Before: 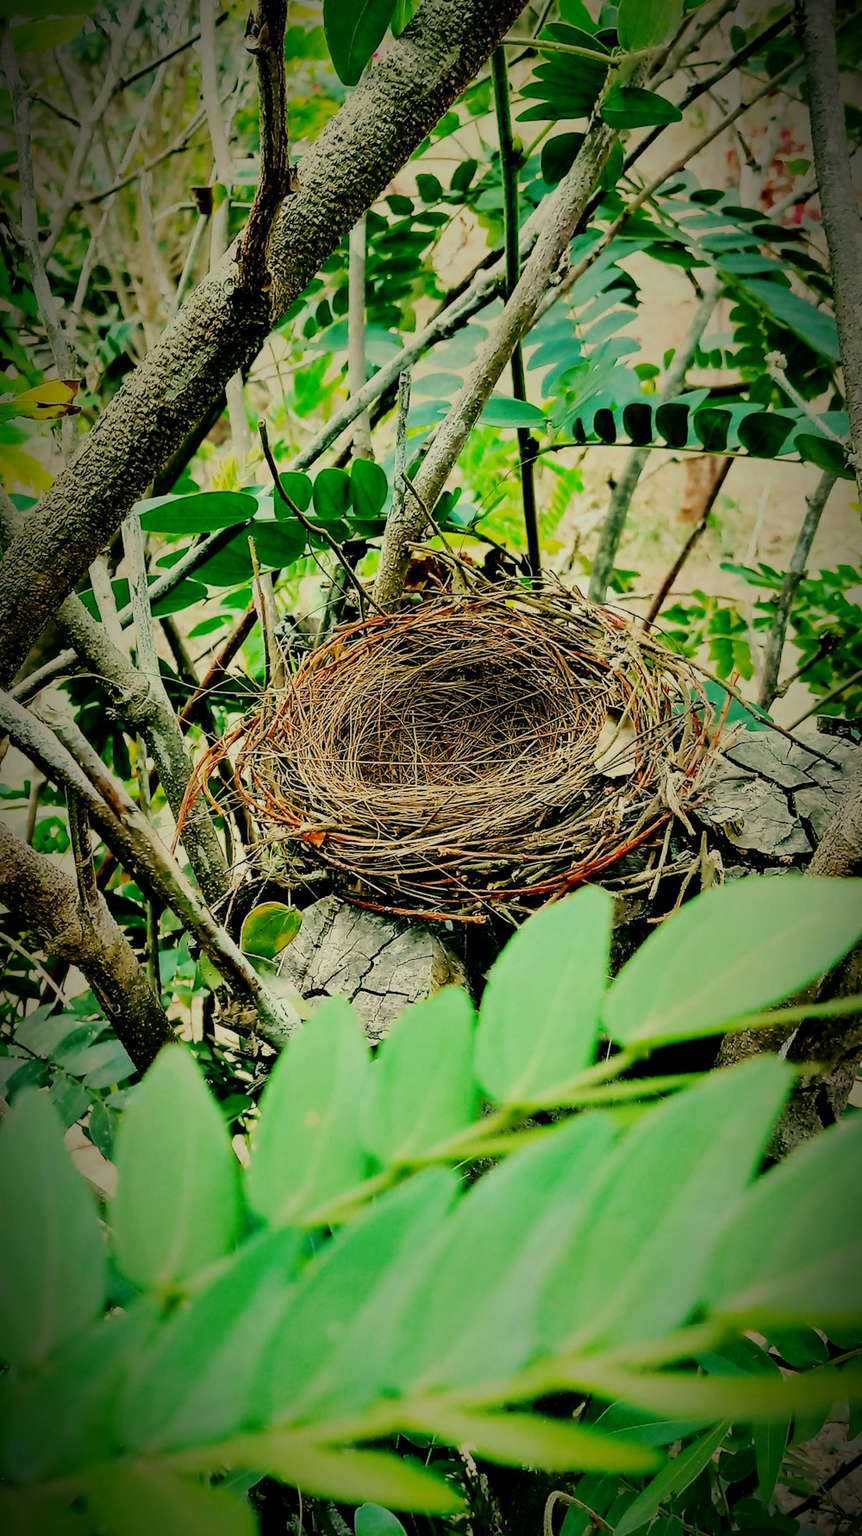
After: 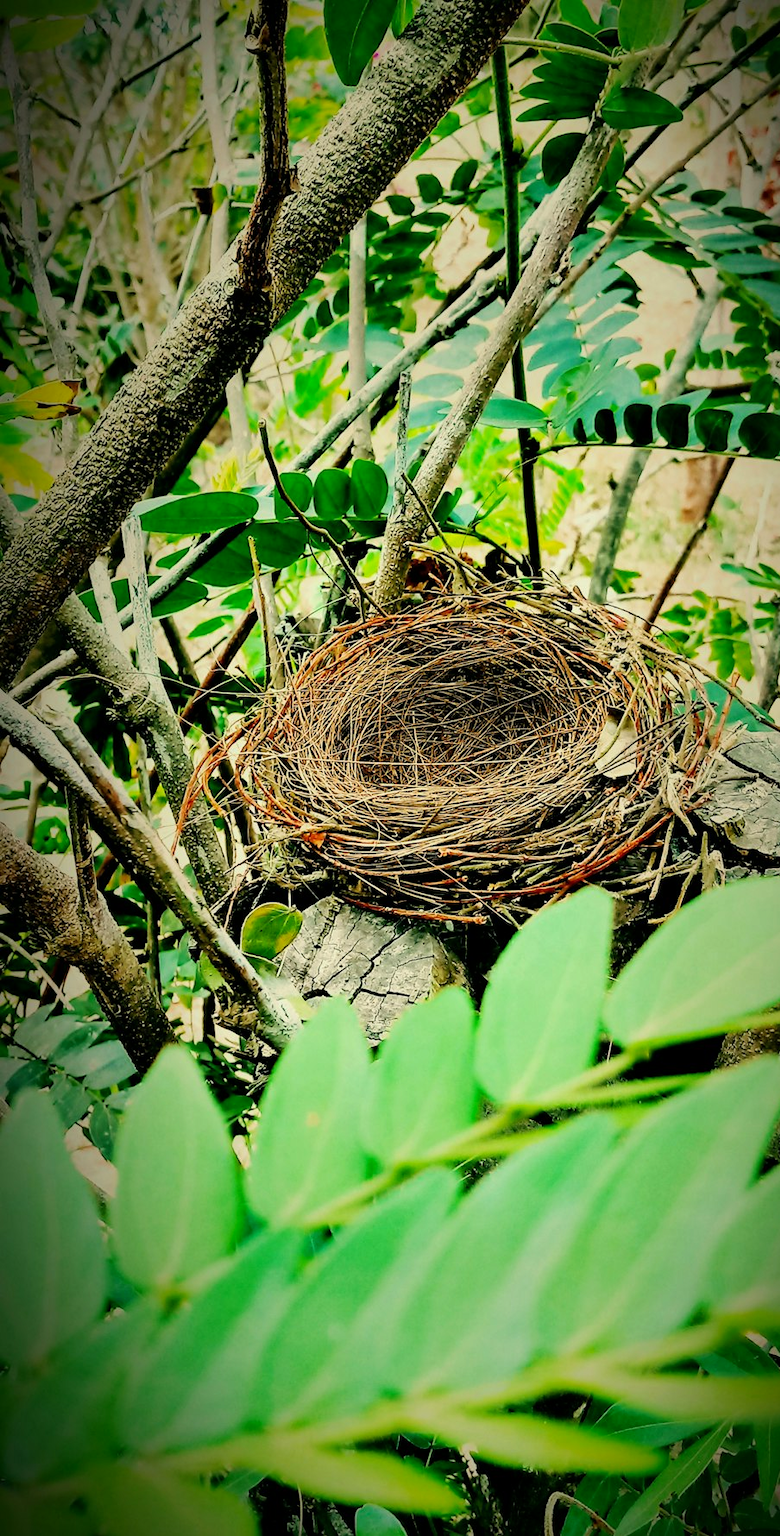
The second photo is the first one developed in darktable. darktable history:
levels: mode automatic, gray 50.8%
crop: right 9.509%, bottom 0.031%
